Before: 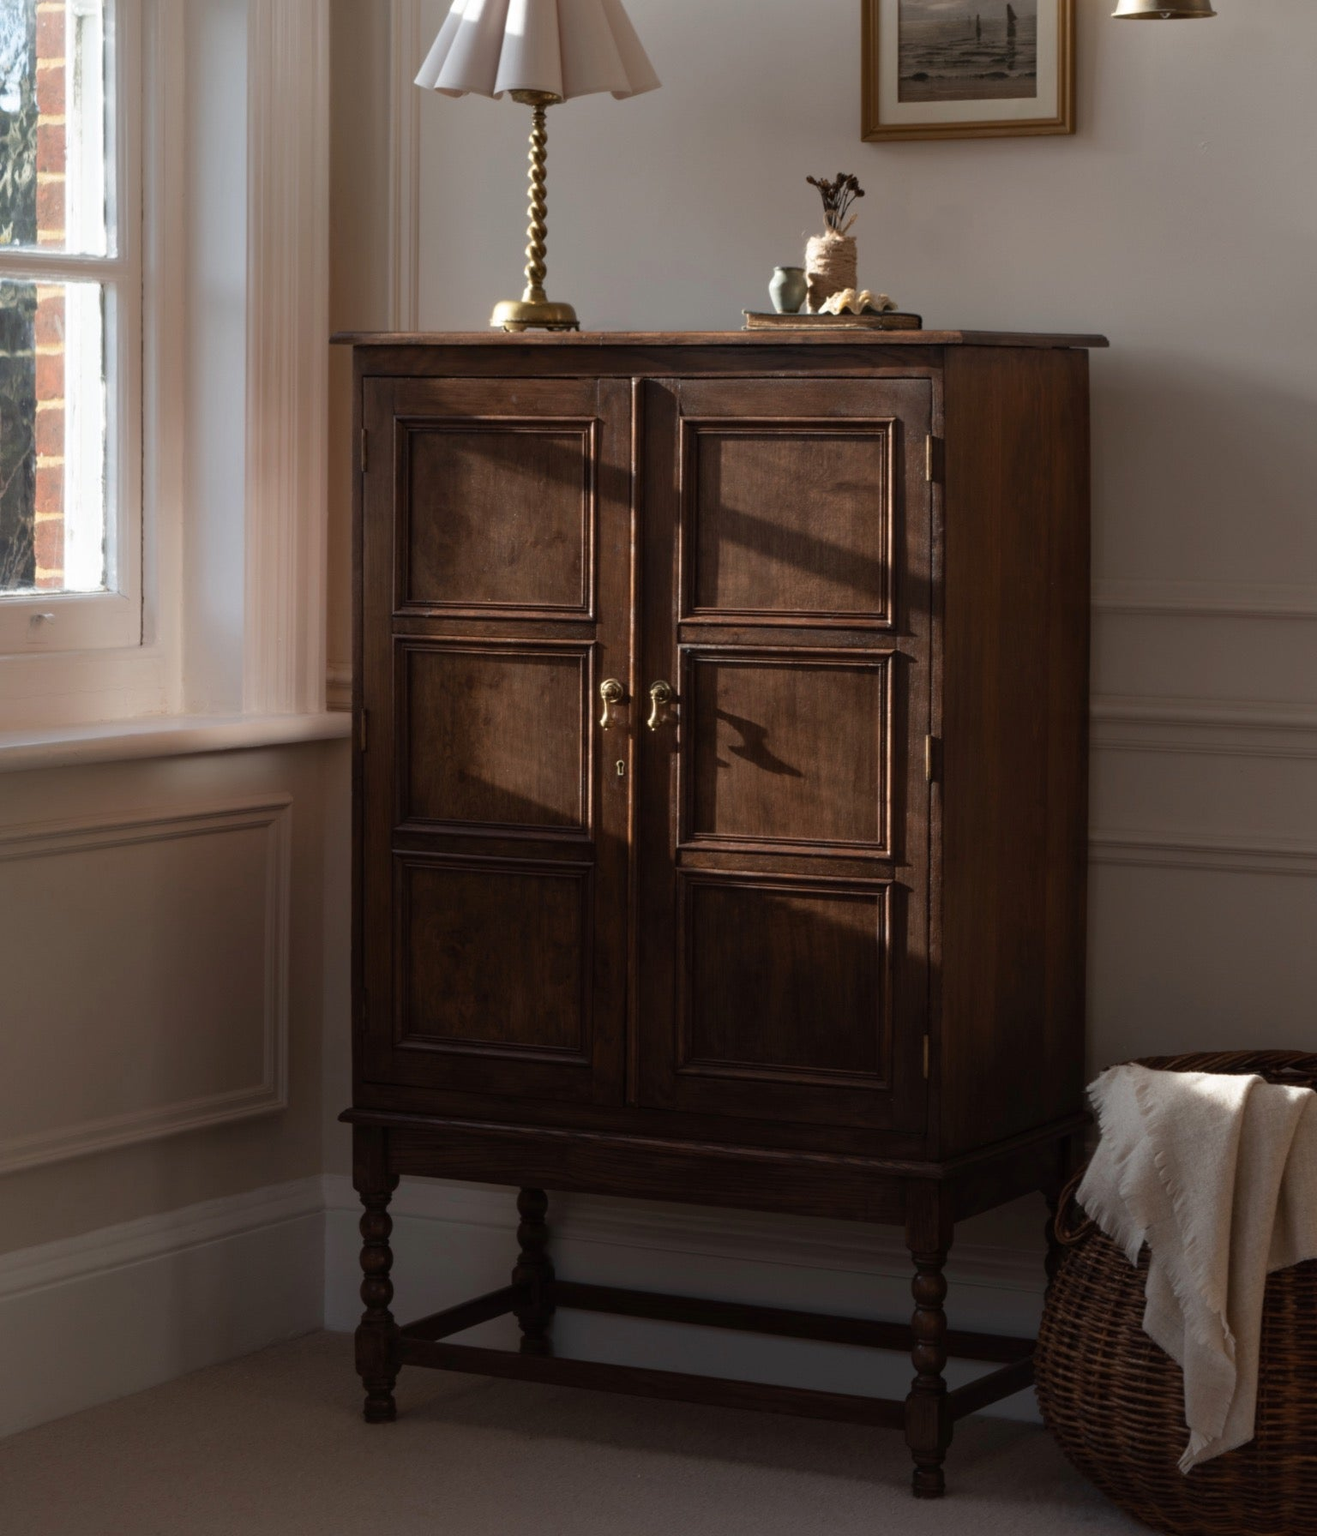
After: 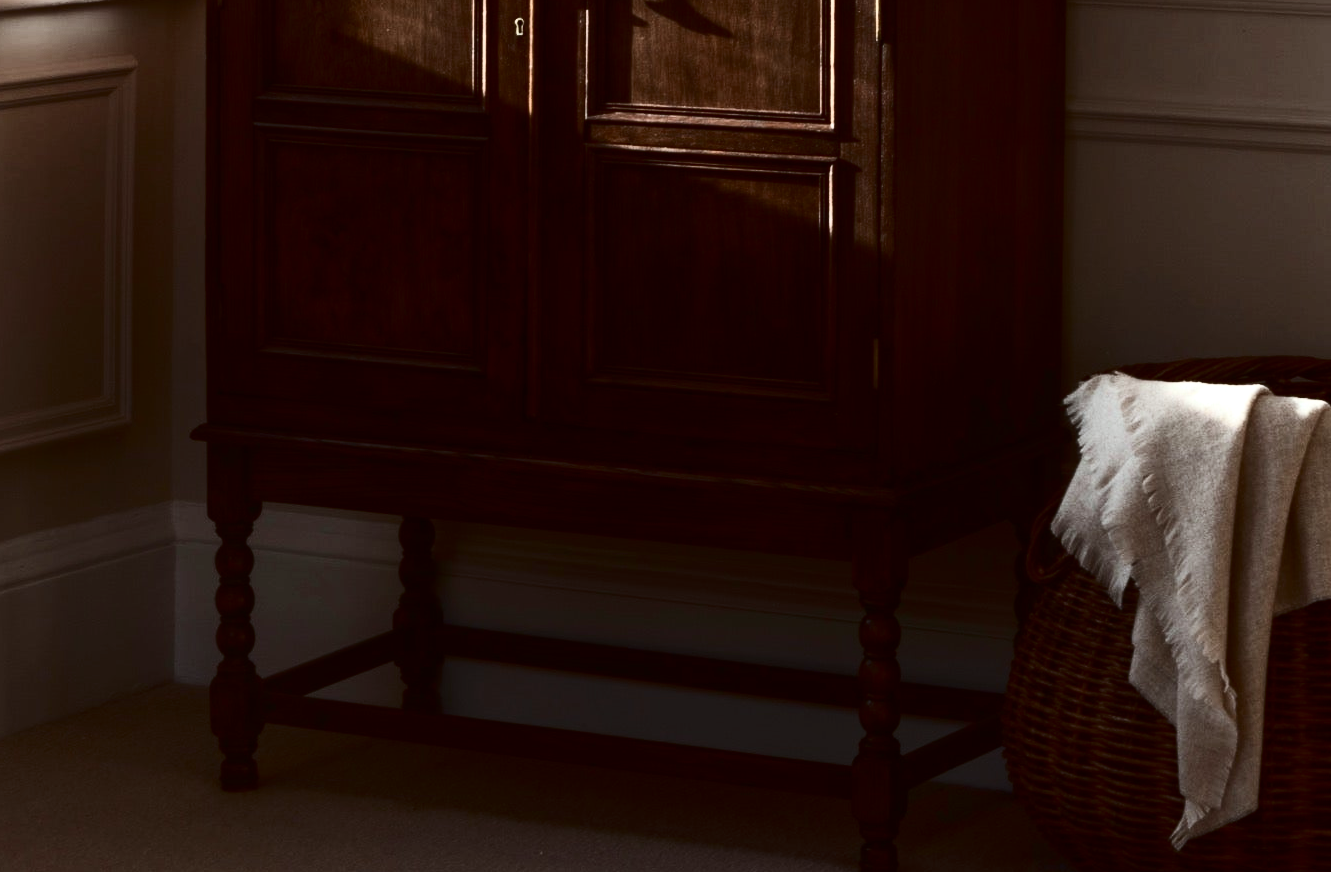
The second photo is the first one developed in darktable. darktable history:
color correction: highlights a* -2.83, highlights b* -2.41, shadows a* 2.53, shadows b* 2.9
crop and rotate: left 13.308%, top 48.54%, bottom 2.77%
contrast brightness saturation: contrast 0.489, saturation -0.093
local contrast: mode bilateral grid, contrast 99, coarseness 100, detail 90%, midtone range 0.2
exposure: exposure 0.504 EV, compensate highlight preservation false
